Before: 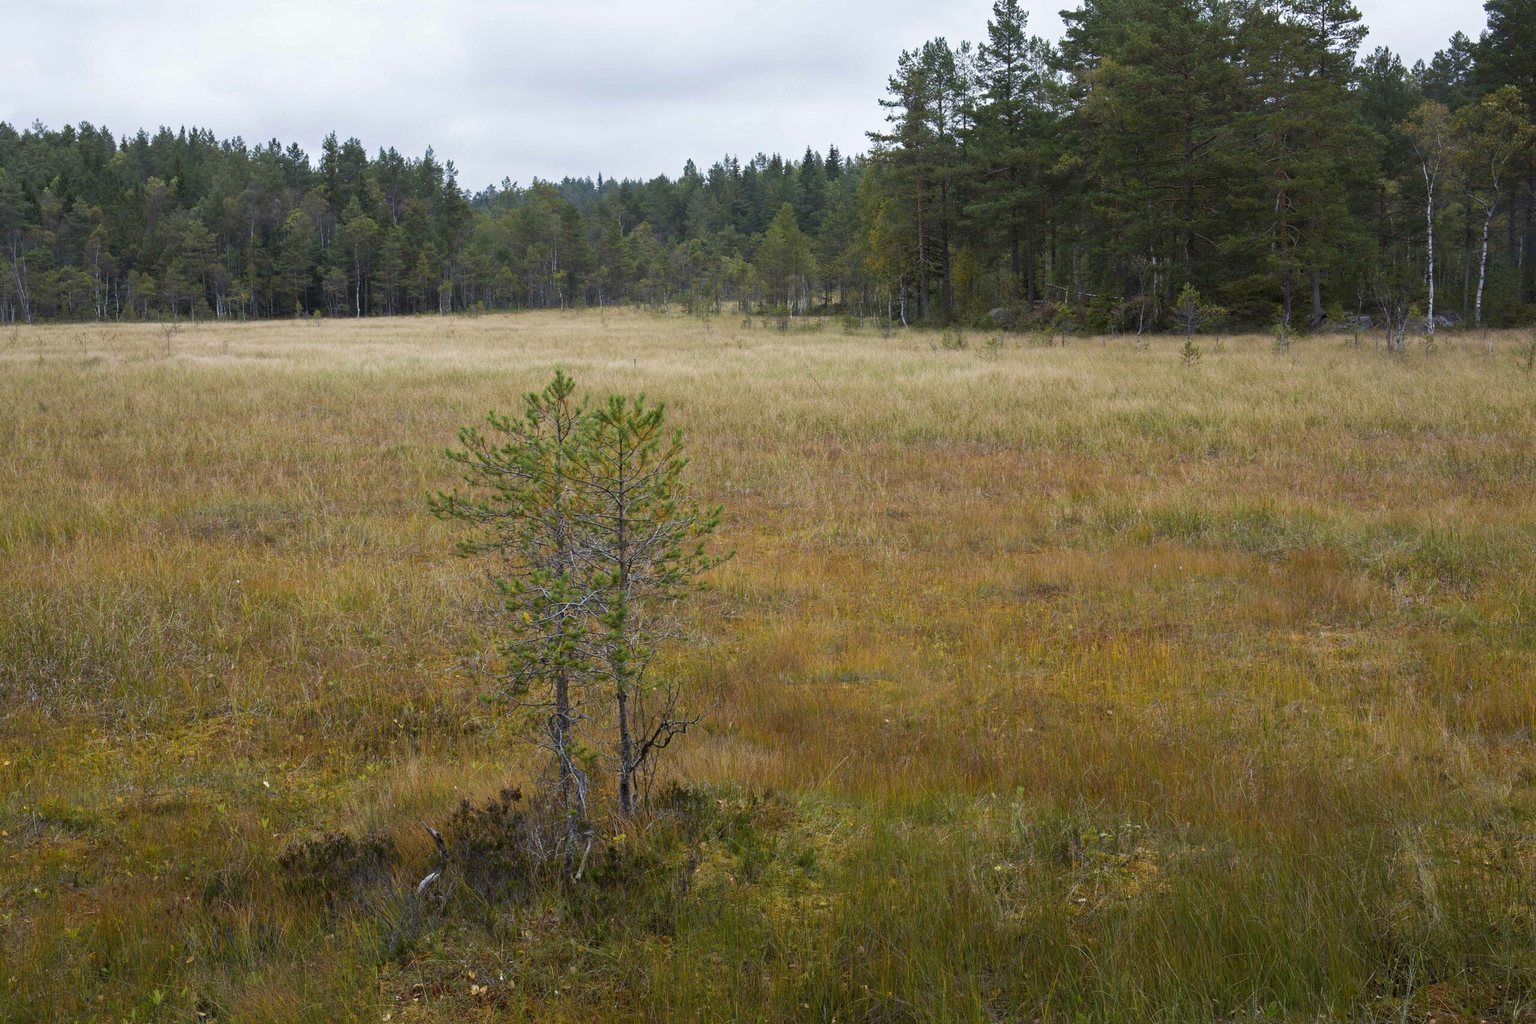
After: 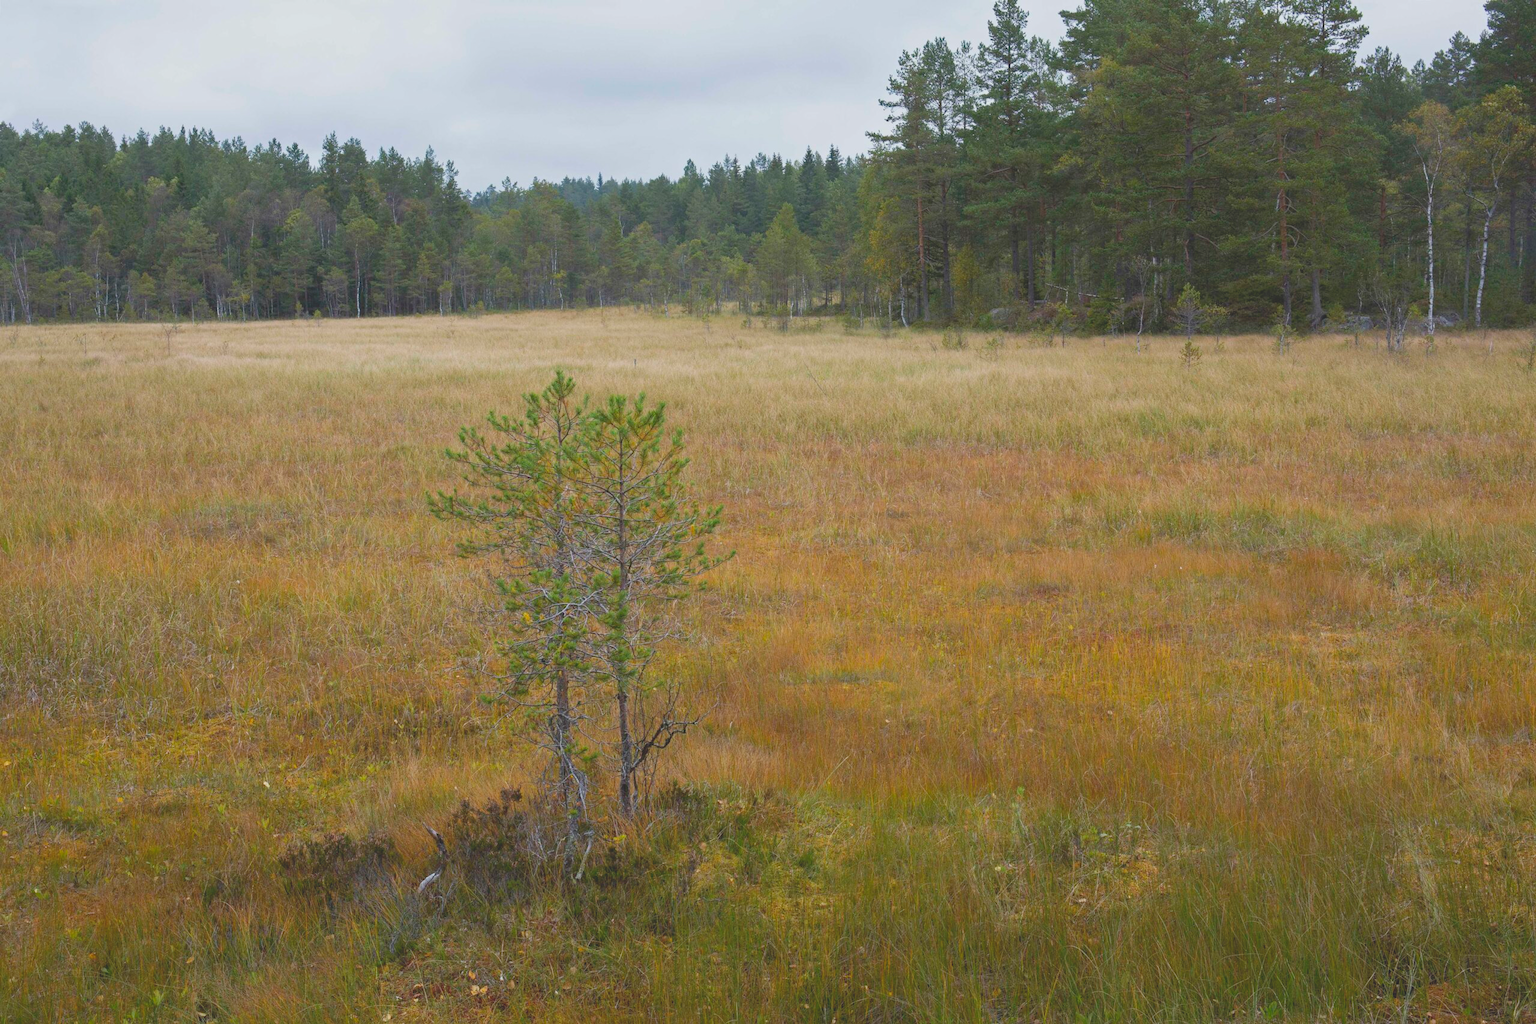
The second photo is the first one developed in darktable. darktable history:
exposure: compensate highlight preservation false
tone curve: curves: ch0 [(0, 0.172) (1, 0.91)], color space Lab, independent channels, preserve colors none
